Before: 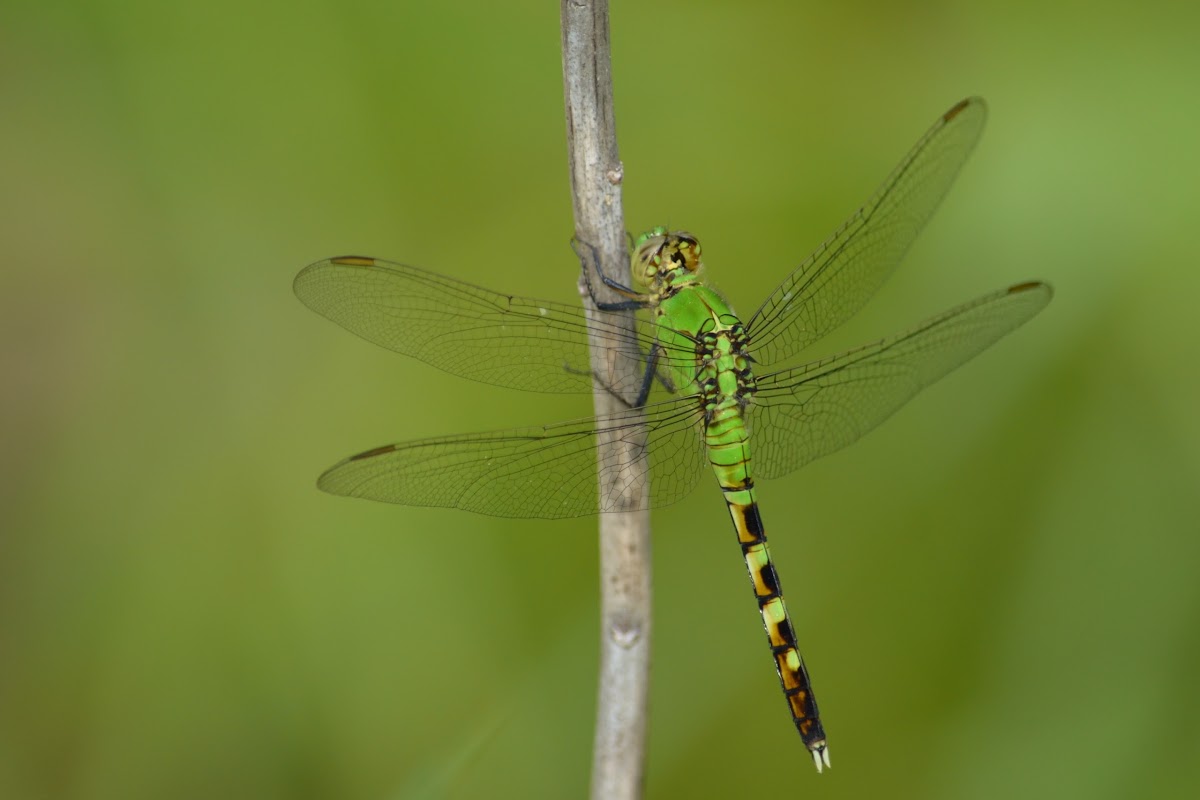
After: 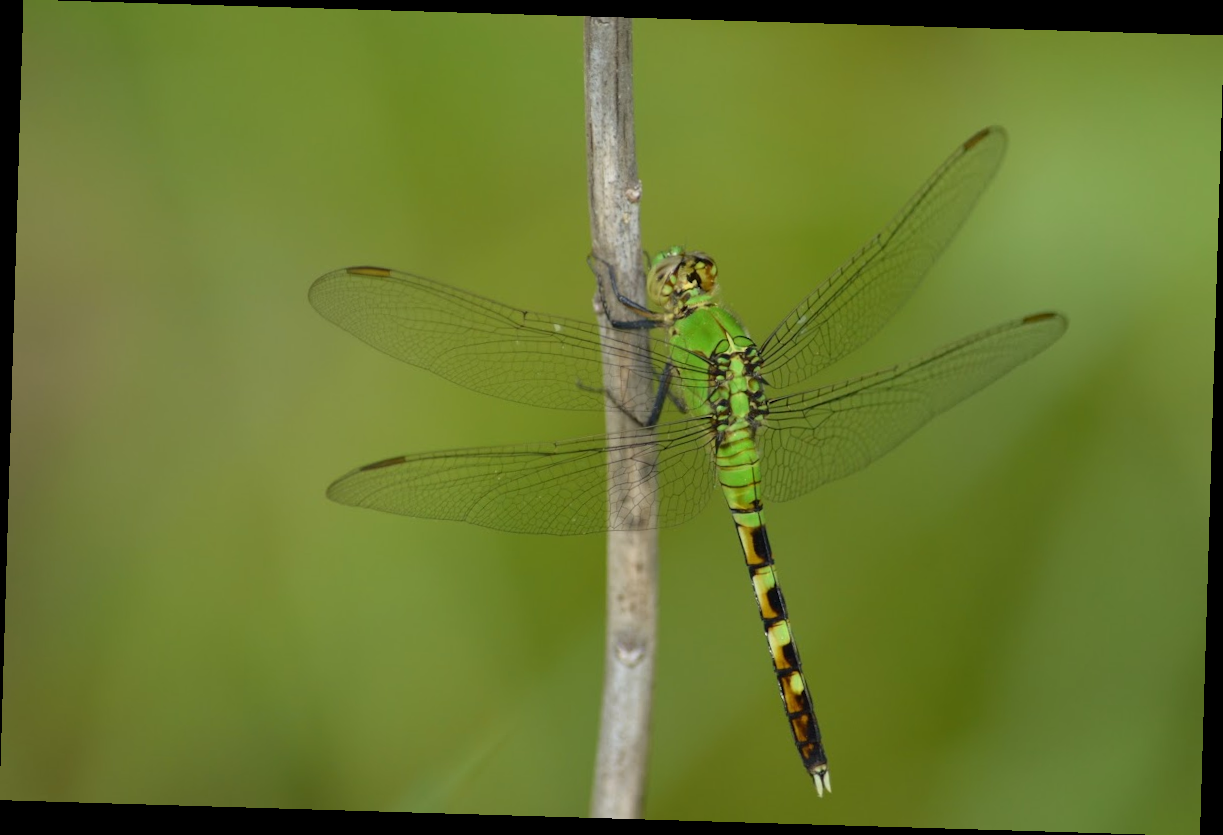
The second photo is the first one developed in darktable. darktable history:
rotate and perspective: rotation 1.72°, automatic cropping off
bloom: size 16%, threshold 98%, strength 20%
